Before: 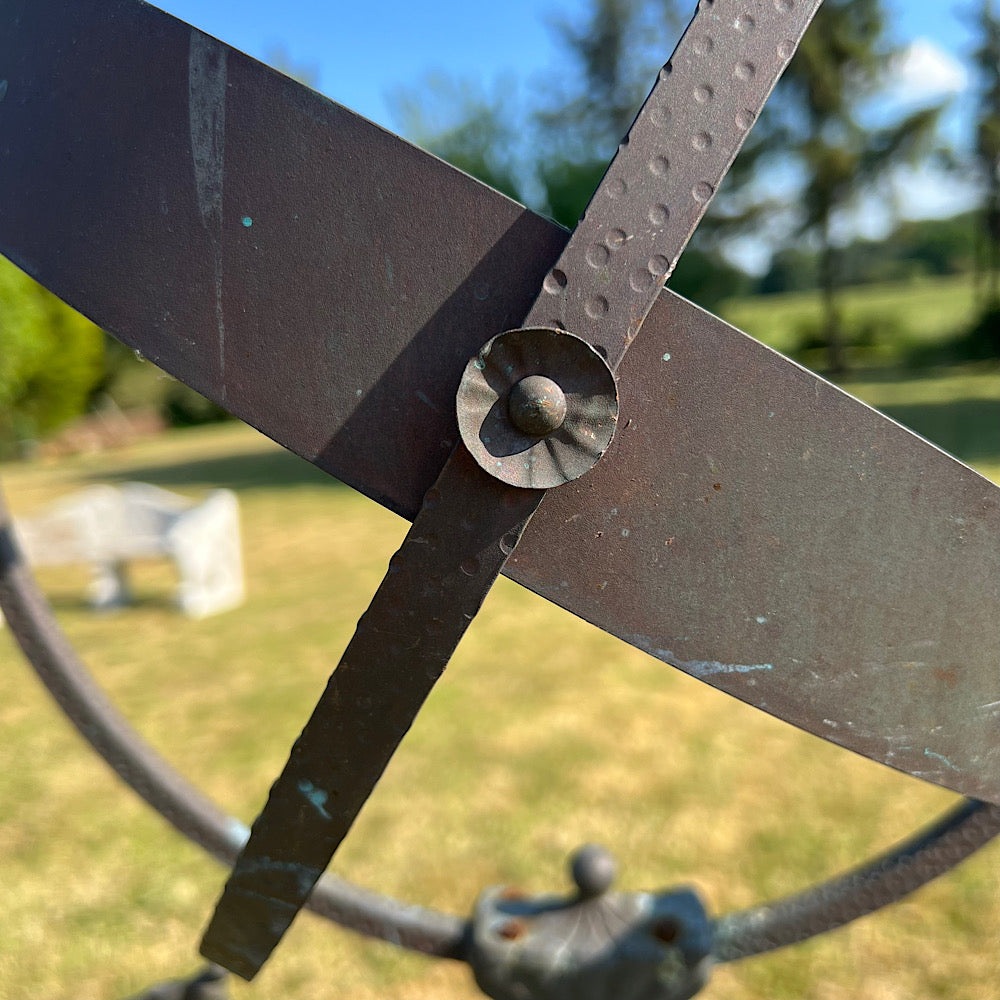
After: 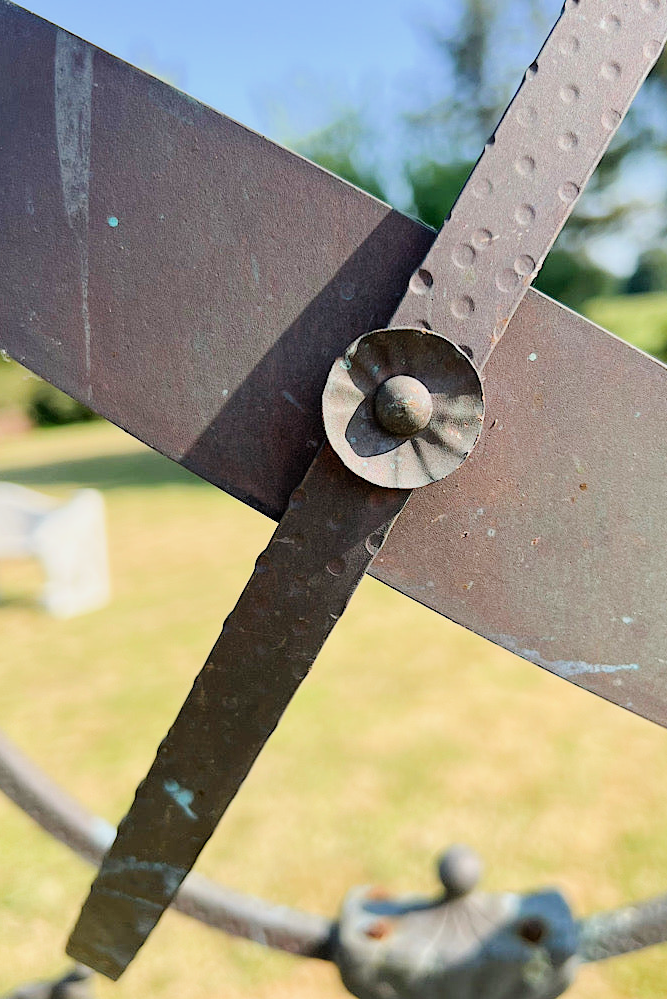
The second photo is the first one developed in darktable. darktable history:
exposure: black level correction 0, exposure 1.448 EV, compensate highlight preservation false
filmic rgb: black relative exposure -6.97 EV, white relative exposure 5.63 EV, hardness 2.85, iterations of high-quality reconstruction 0
crop and rotate: left 13.401%, right 19.88%
